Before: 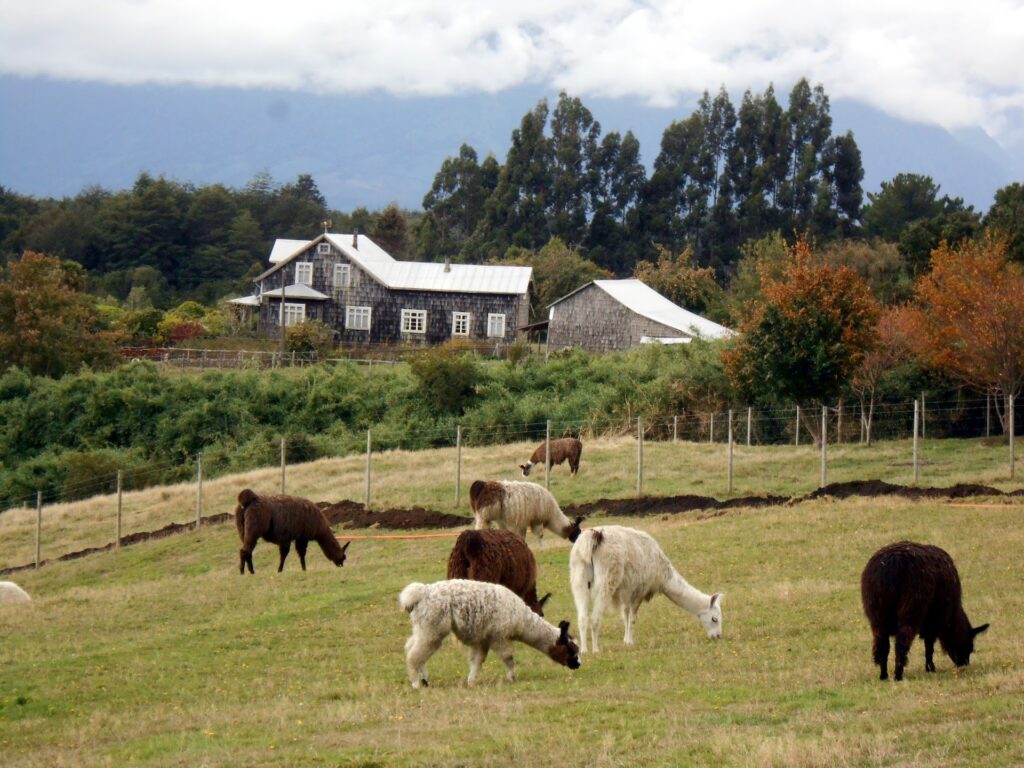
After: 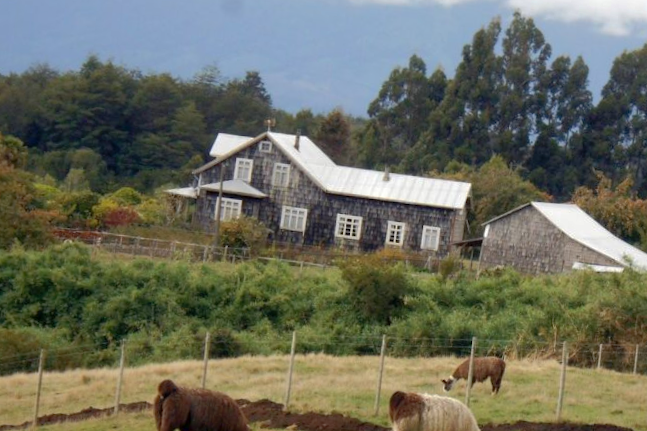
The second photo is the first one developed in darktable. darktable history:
shadows and highlights: on, module defaults
crop and rotate: angle -4.99°, left 2.122%, top 6.945%, right 27.566%, bottom 30.519%
